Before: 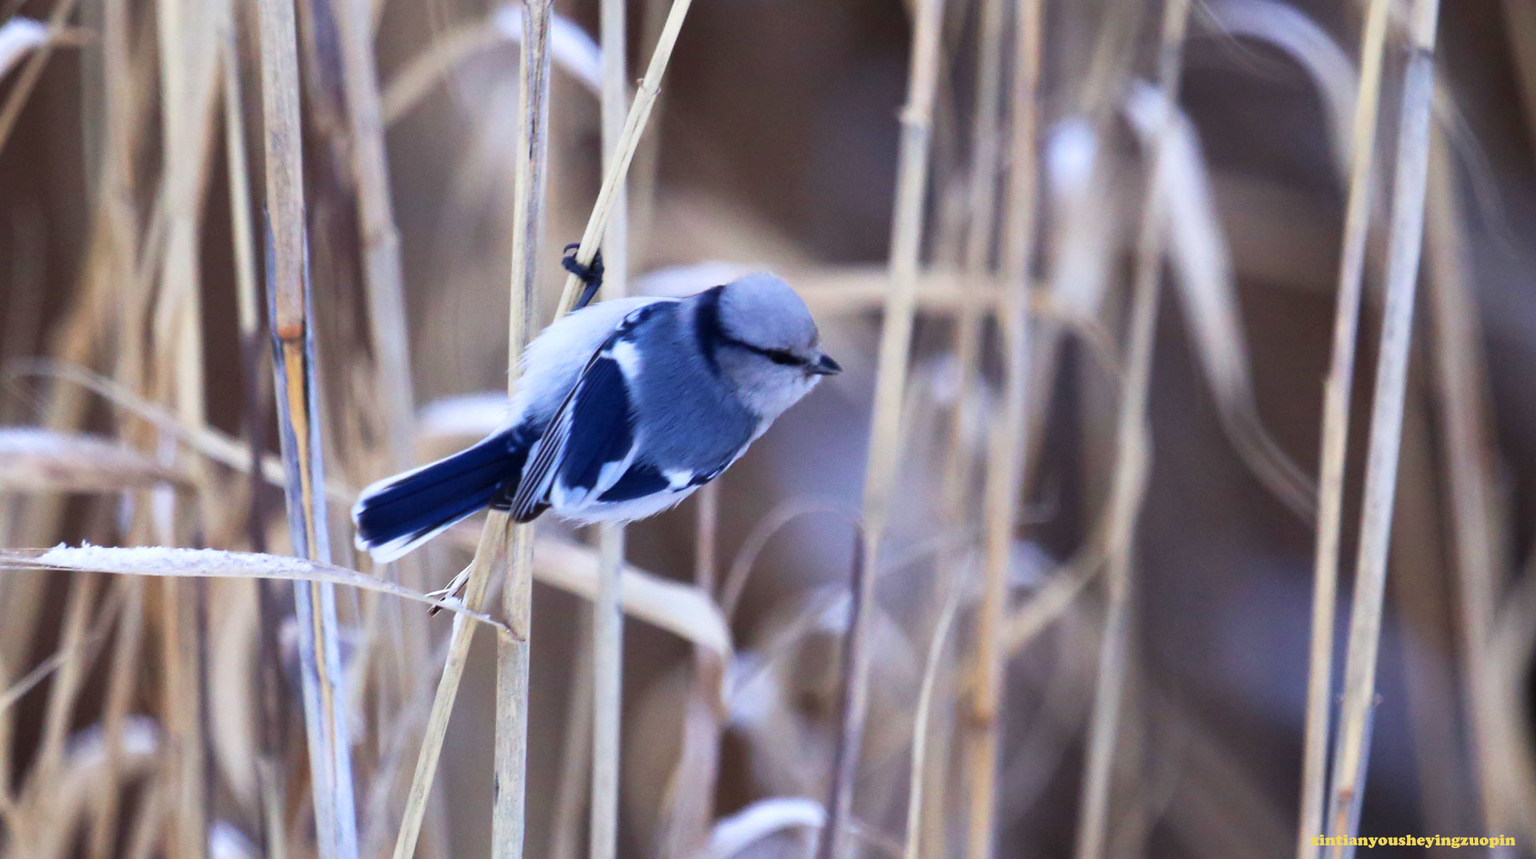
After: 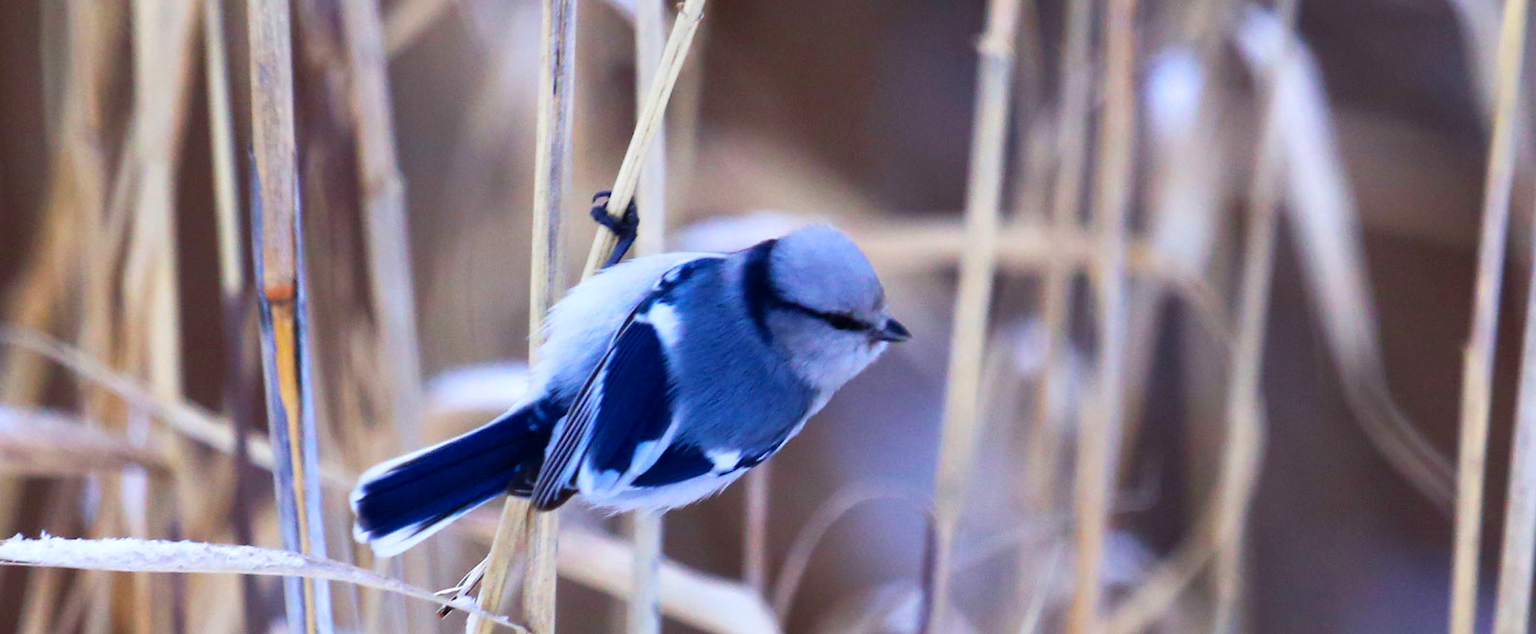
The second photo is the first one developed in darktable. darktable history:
crop: left 3.015%, top 8.969%, right 9.647%, bottom 26.457%
color balance rgb: perceptual saturation grading › global saturation 34.05%, global vibrance 5.56%
